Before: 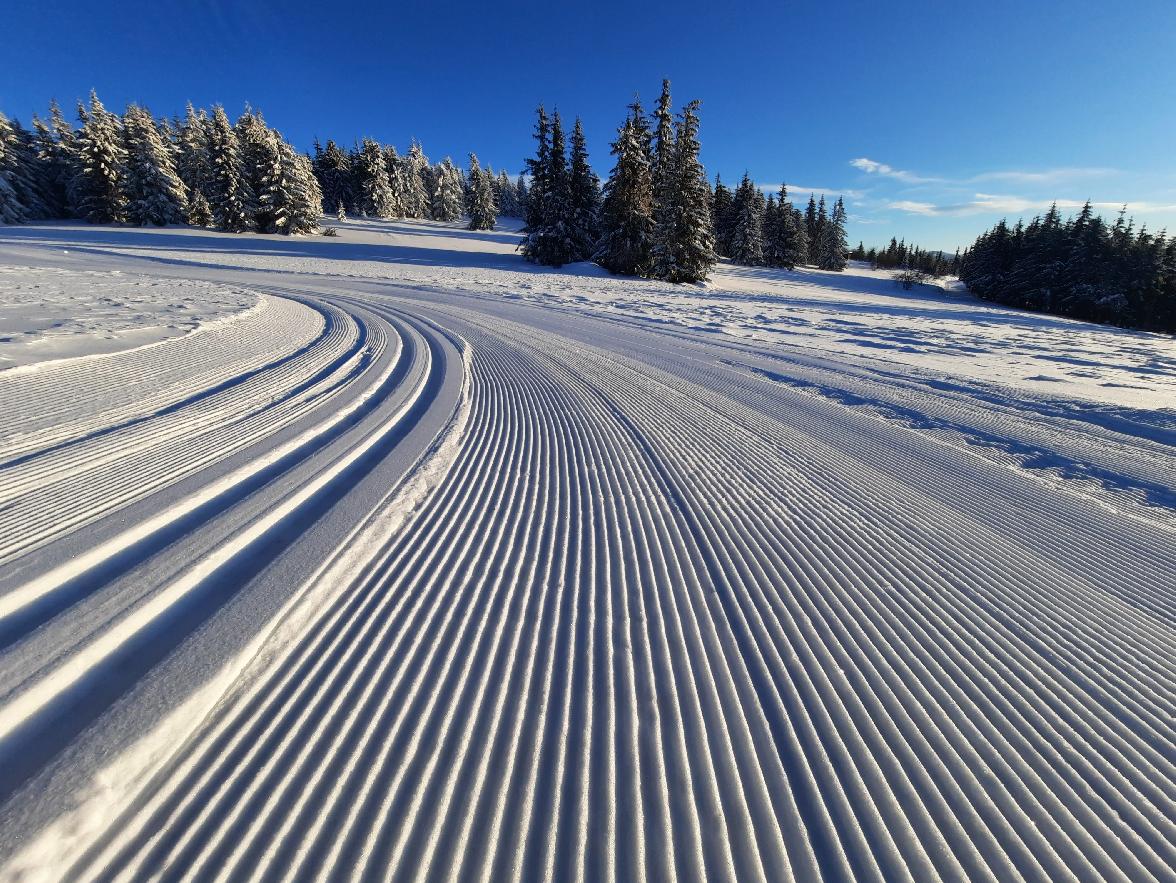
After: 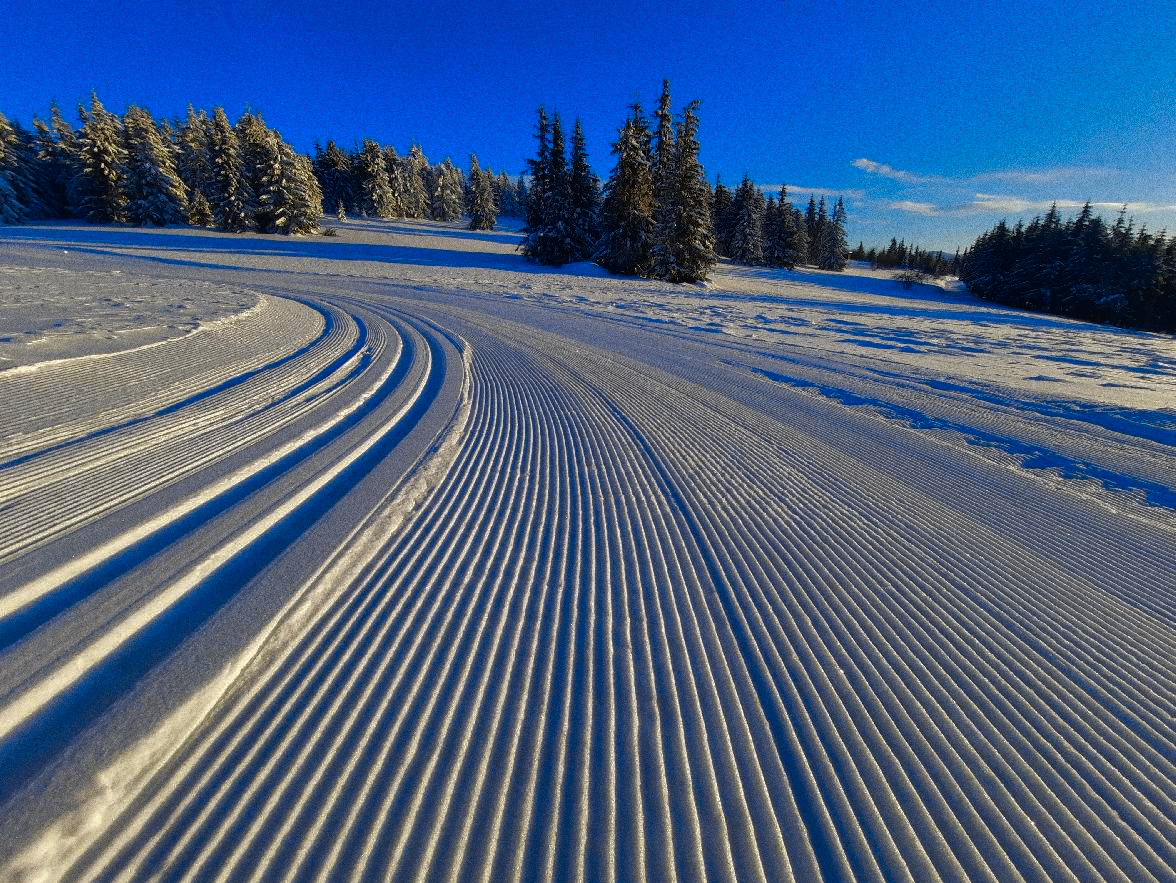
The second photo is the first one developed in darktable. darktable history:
color contrast: green-magenta contrast 1.12, blue-yellow contrast 1.95, unbound 0
grain: coarseness 0.09 ISO, strength 40%
base curve: curves: ch0 [(0, 0) (0.841, 0.609) (1, 1)]
